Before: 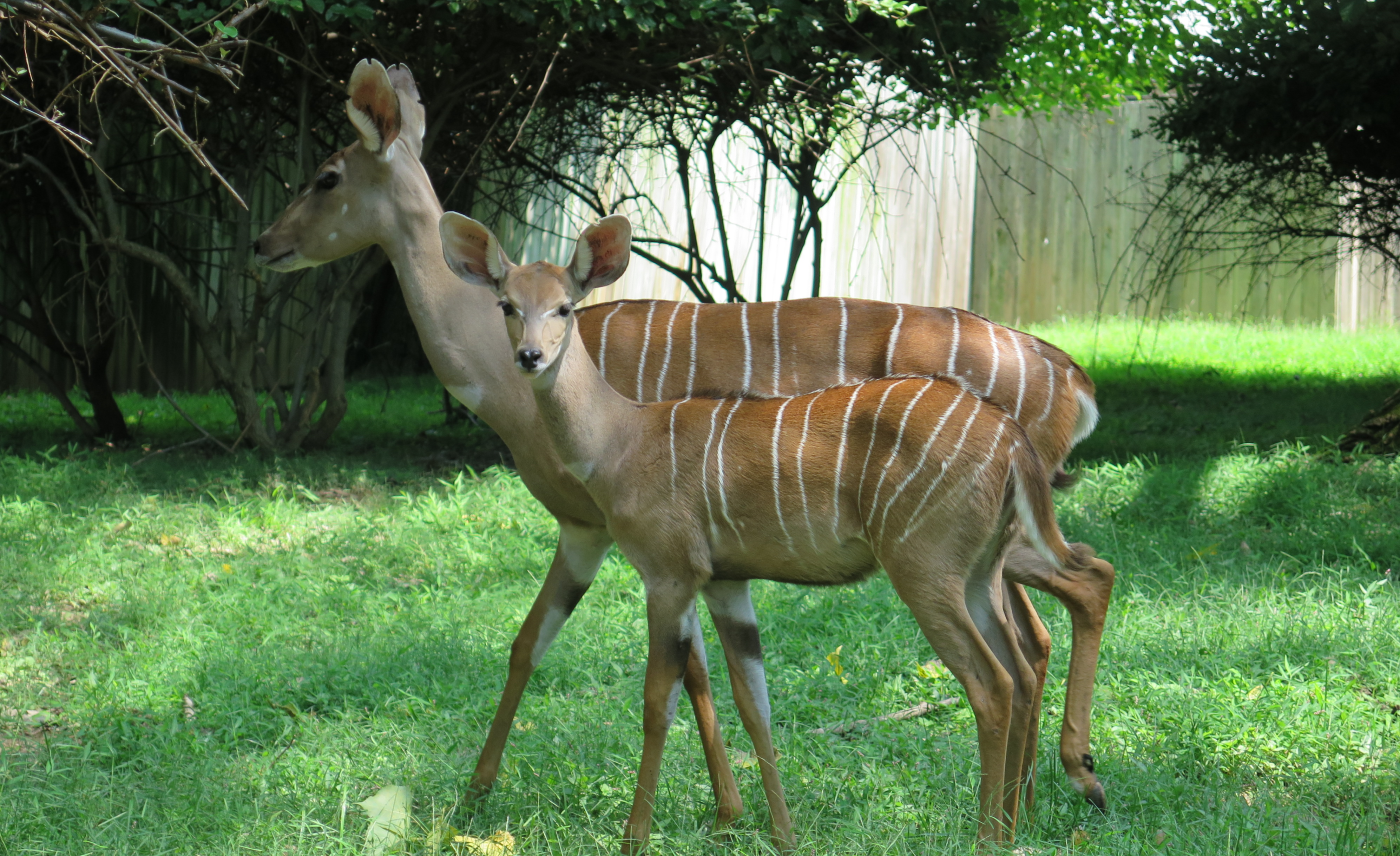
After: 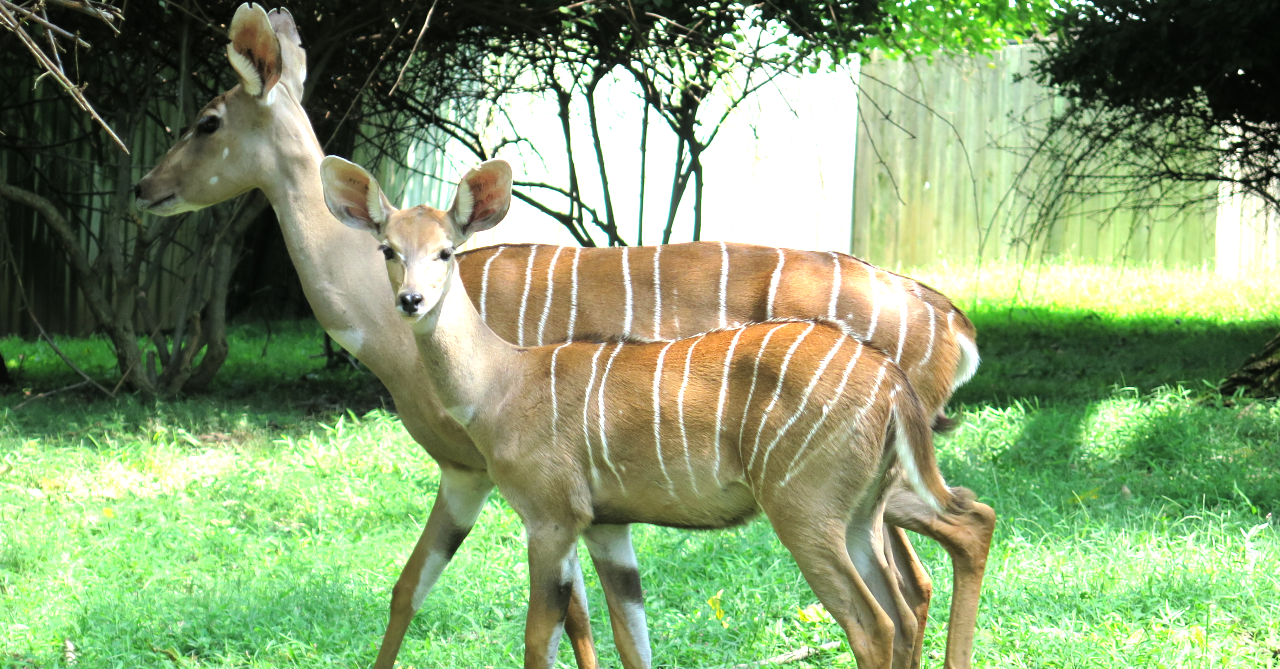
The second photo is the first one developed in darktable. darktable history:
tone equalizer: -8 EV -0.761 EV, -7 EV -0.719 EV, -6 EV -0.599 EV, -5 EV -0.423 EV, -3 EV 0.391 EV, -2 EV 0.6 EV, -1 EV 0.684 EV, +0 EV 0.746 EV
exposure: exposure 0.51 EV, compensate exposure bias true, compensate highlight preservation false
crop: left 8.538%, top 6.55%, bottom 15.285%
